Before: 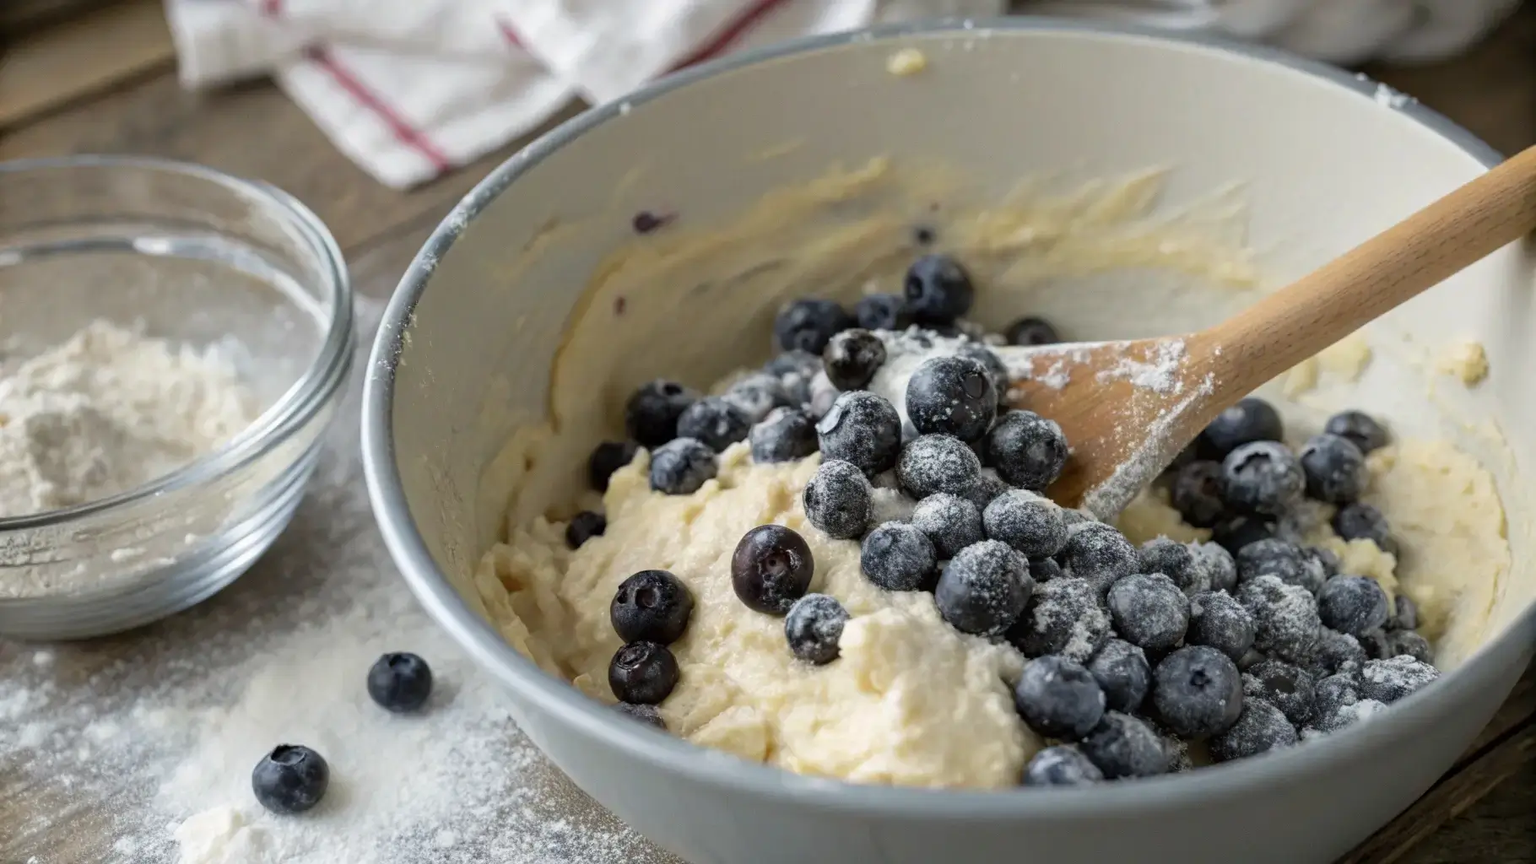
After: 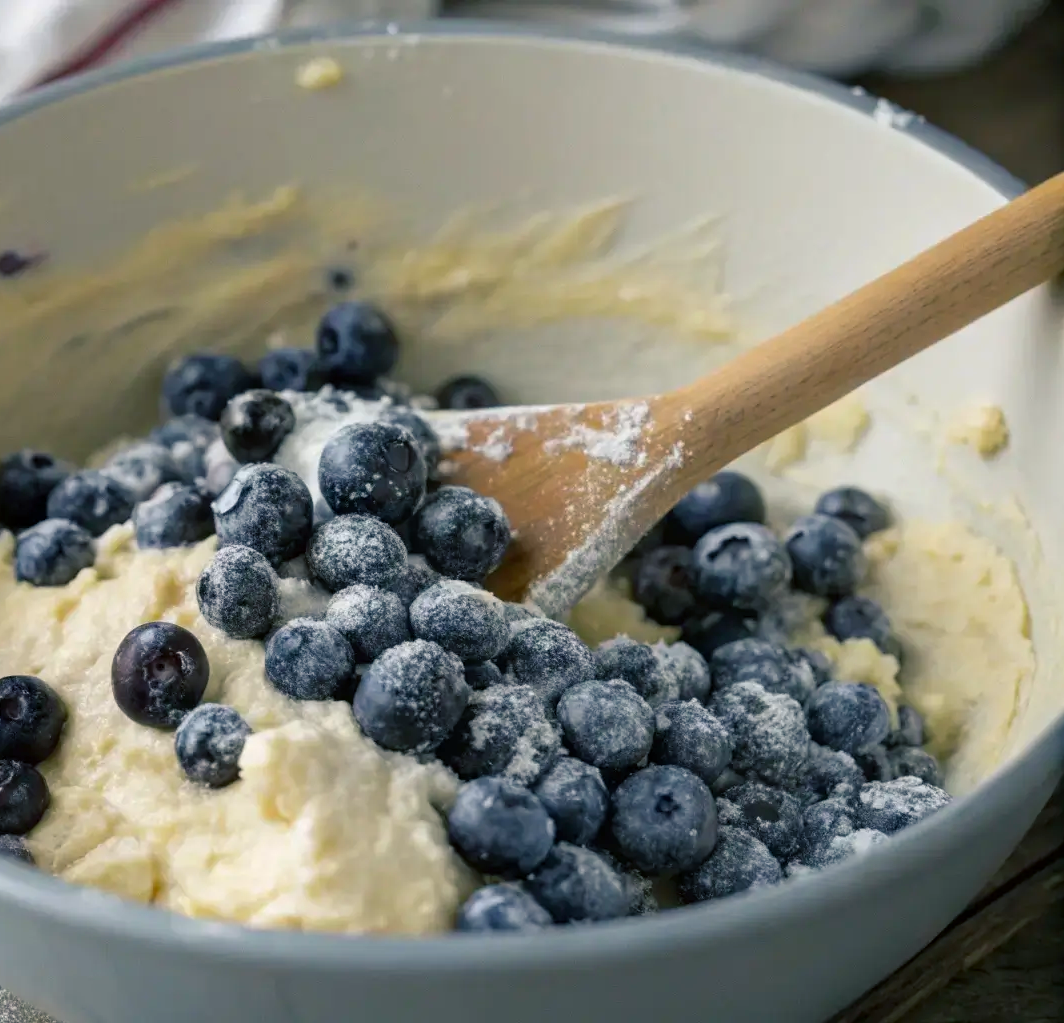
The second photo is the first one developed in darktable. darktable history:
crop: left 41.5%
color balance rgb: shadows lift › chroma 7.412%, shadows lift › hue 246.79°, perceptual saturation grading › global saturation 16.284%, global vibrance 2.7%
